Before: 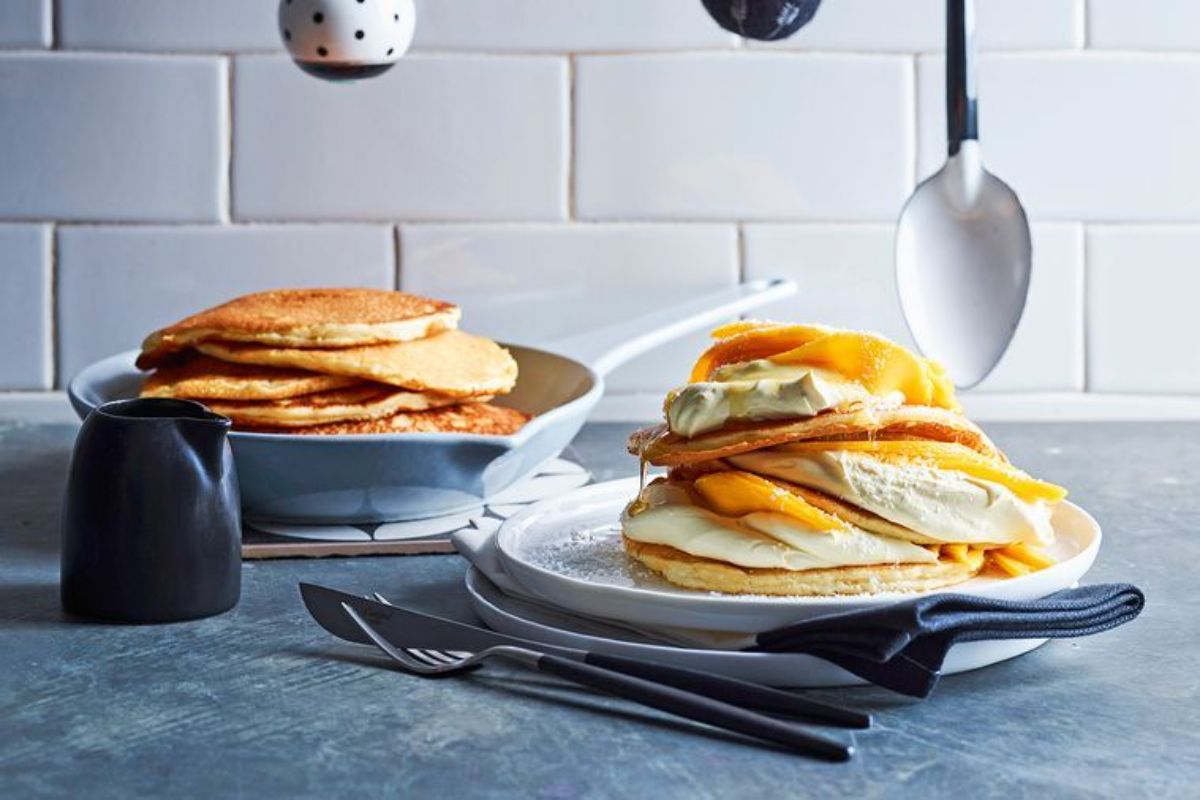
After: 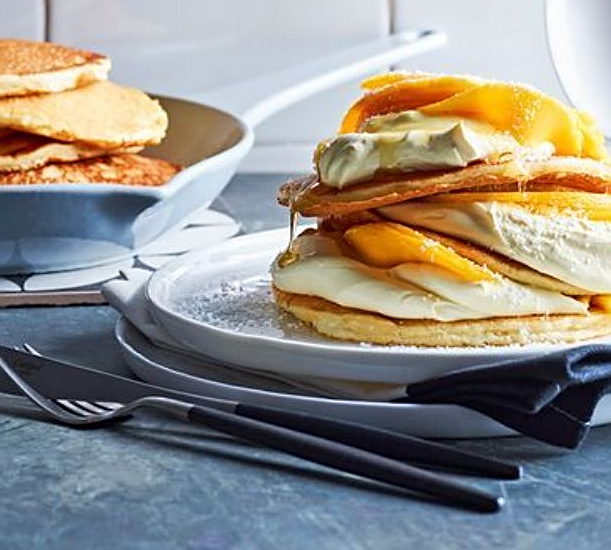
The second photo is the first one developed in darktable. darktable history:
crop and rotate: left 29.237%, top 31.152%, right 19.807%
sharpen: on, module defaults
